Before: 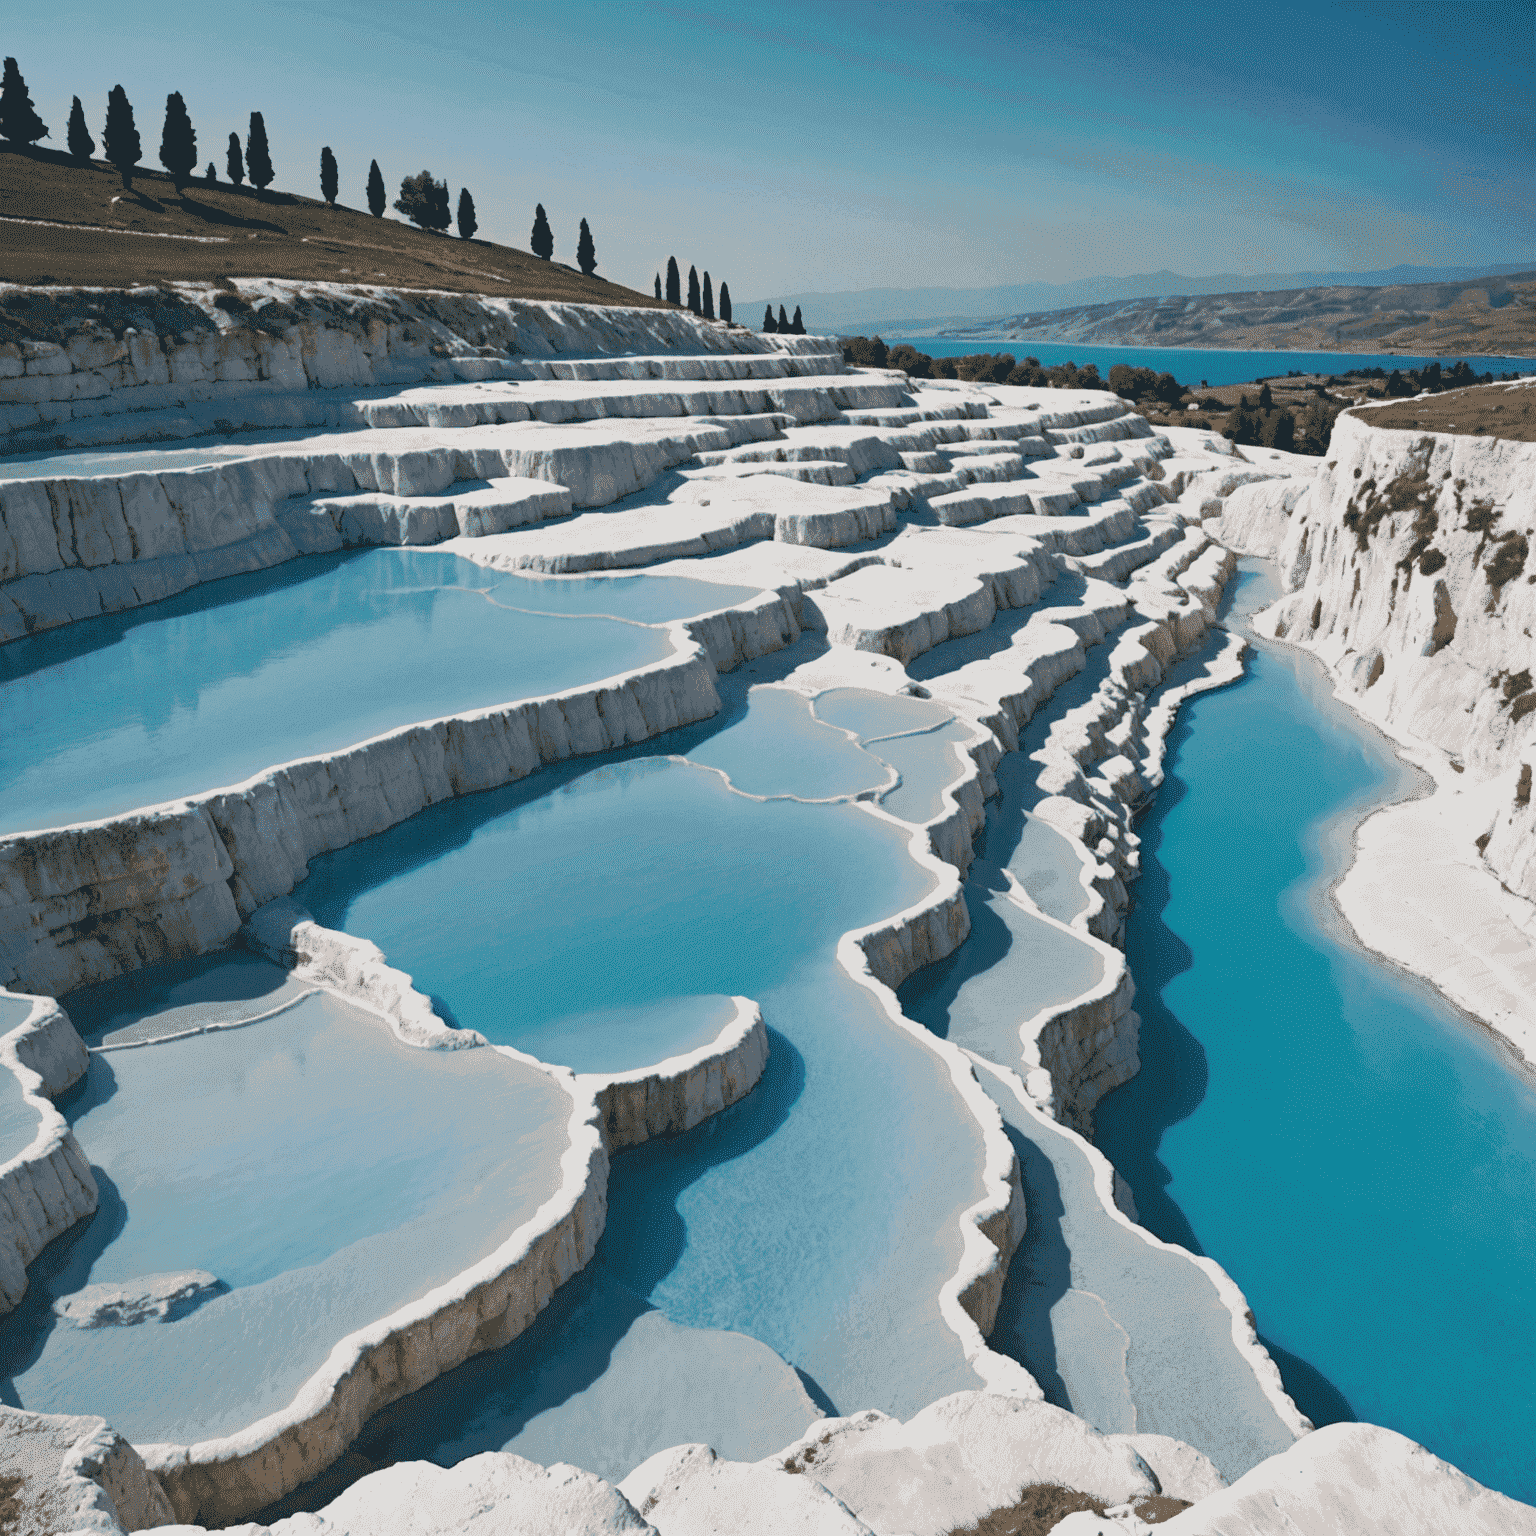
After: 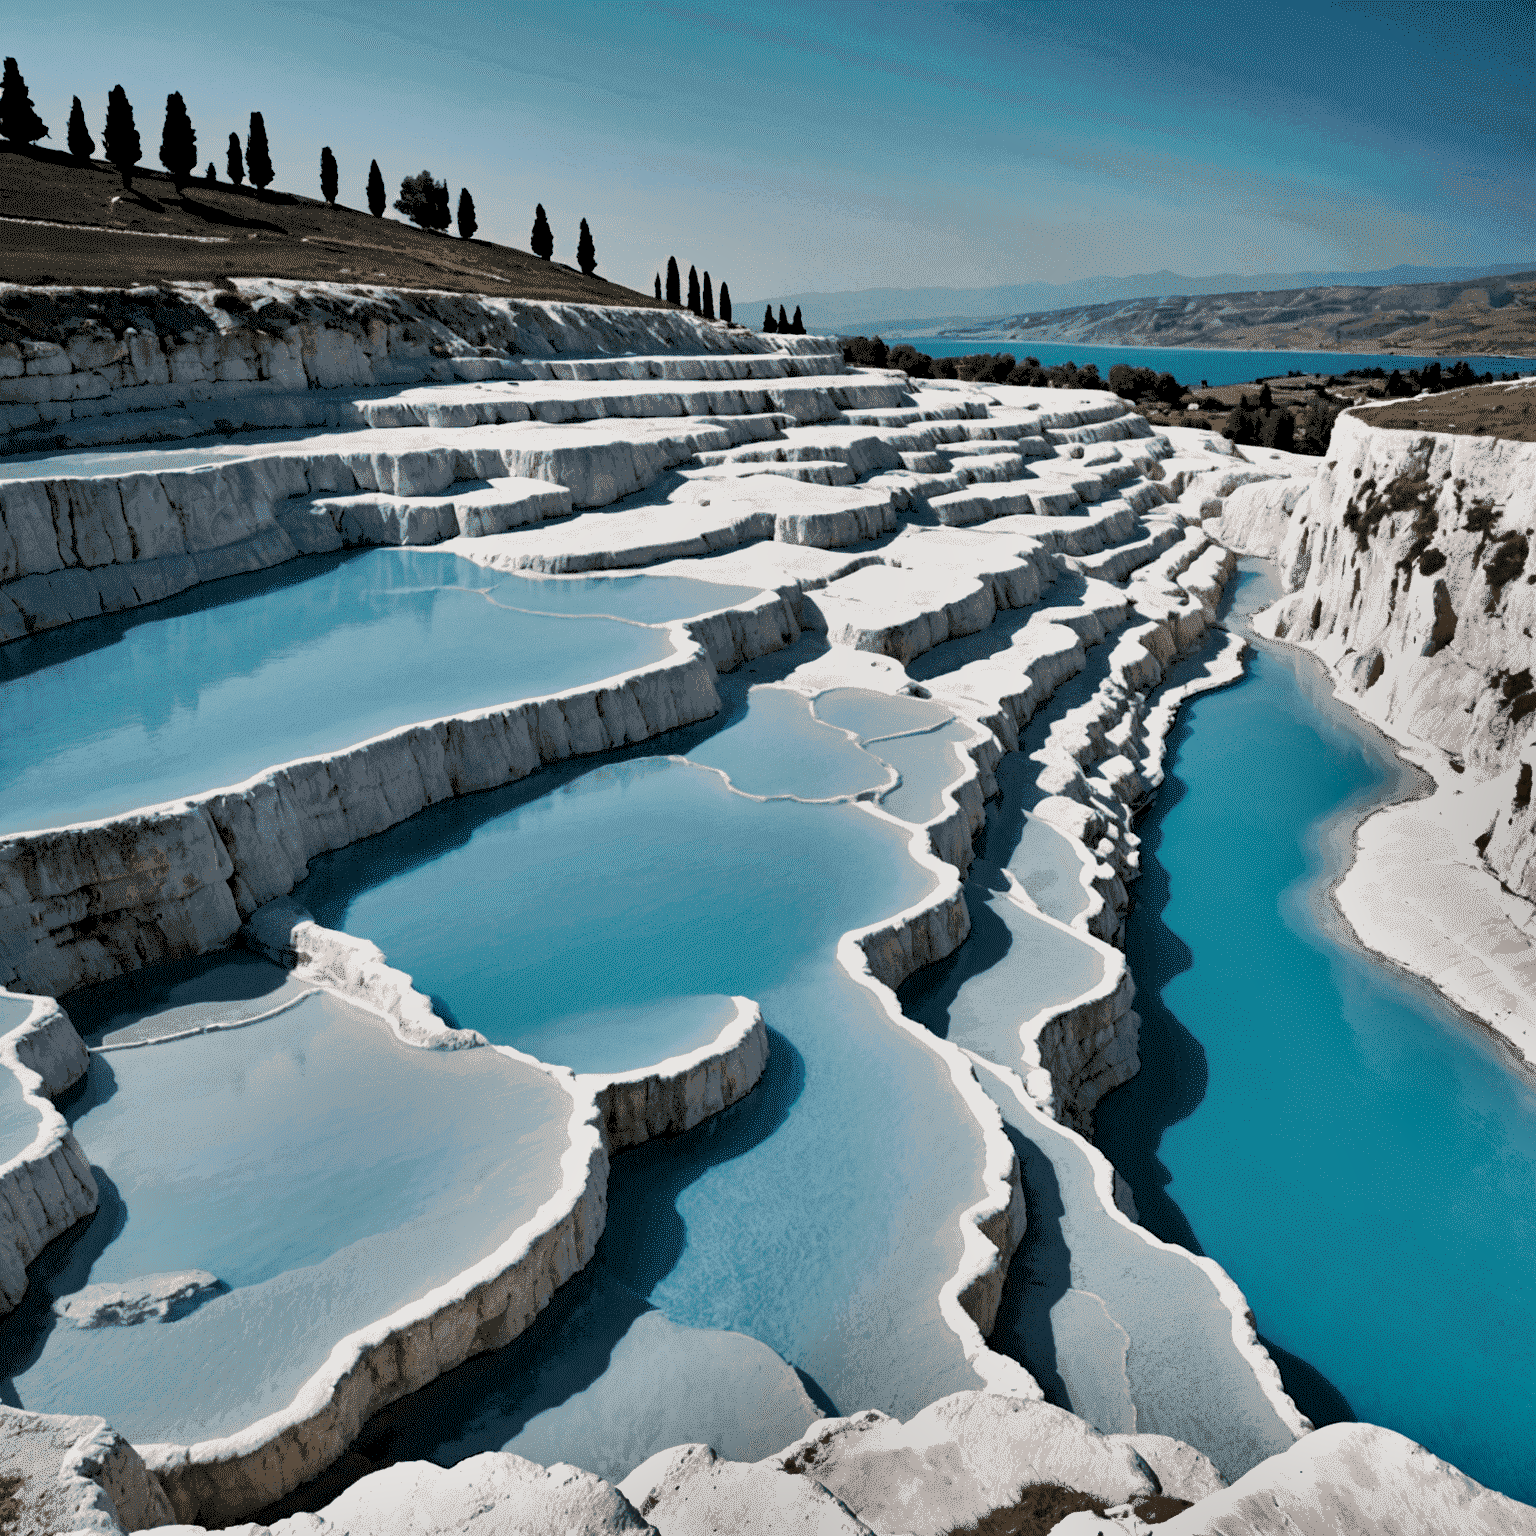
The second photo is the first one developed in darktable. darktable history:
rgb levels: levels [[0.034, 0.472, 0.904], [0, 0.5, 1], [0, 0.5, 1]]
shadows and highlights: shadows 20.91, highlights -82.73, soften with gaussian
